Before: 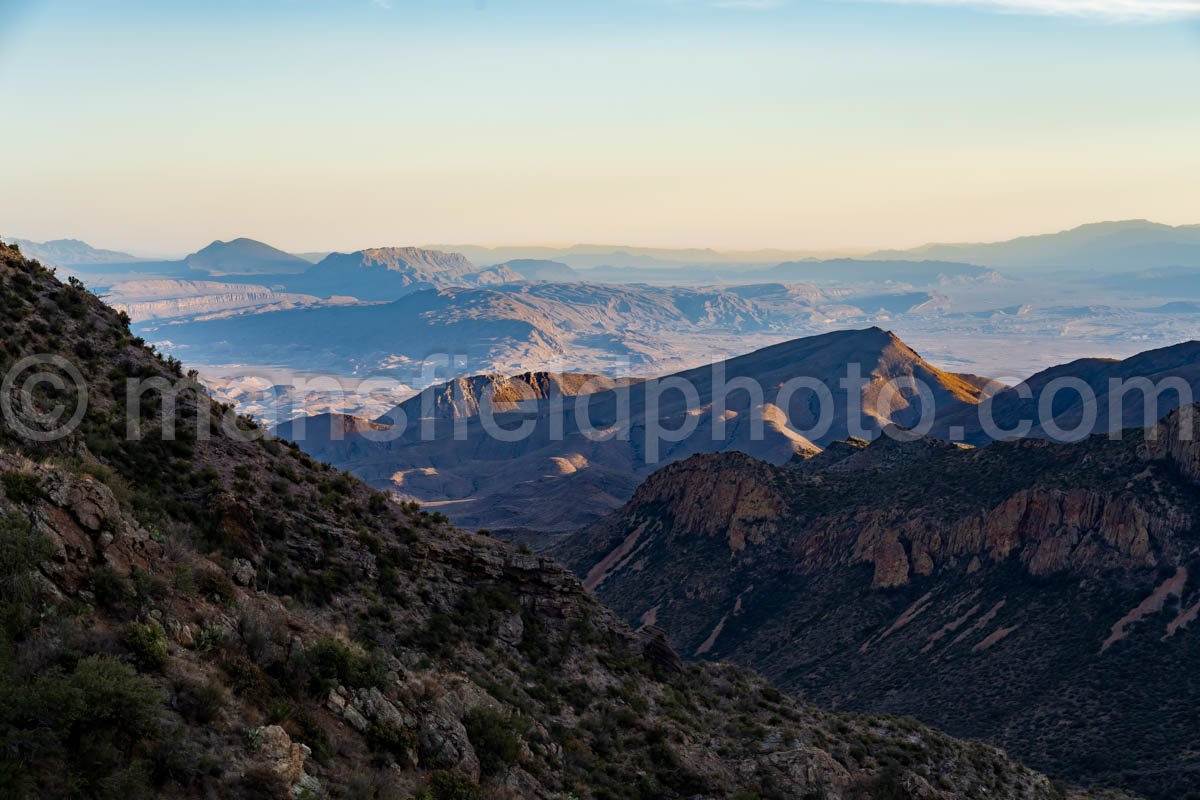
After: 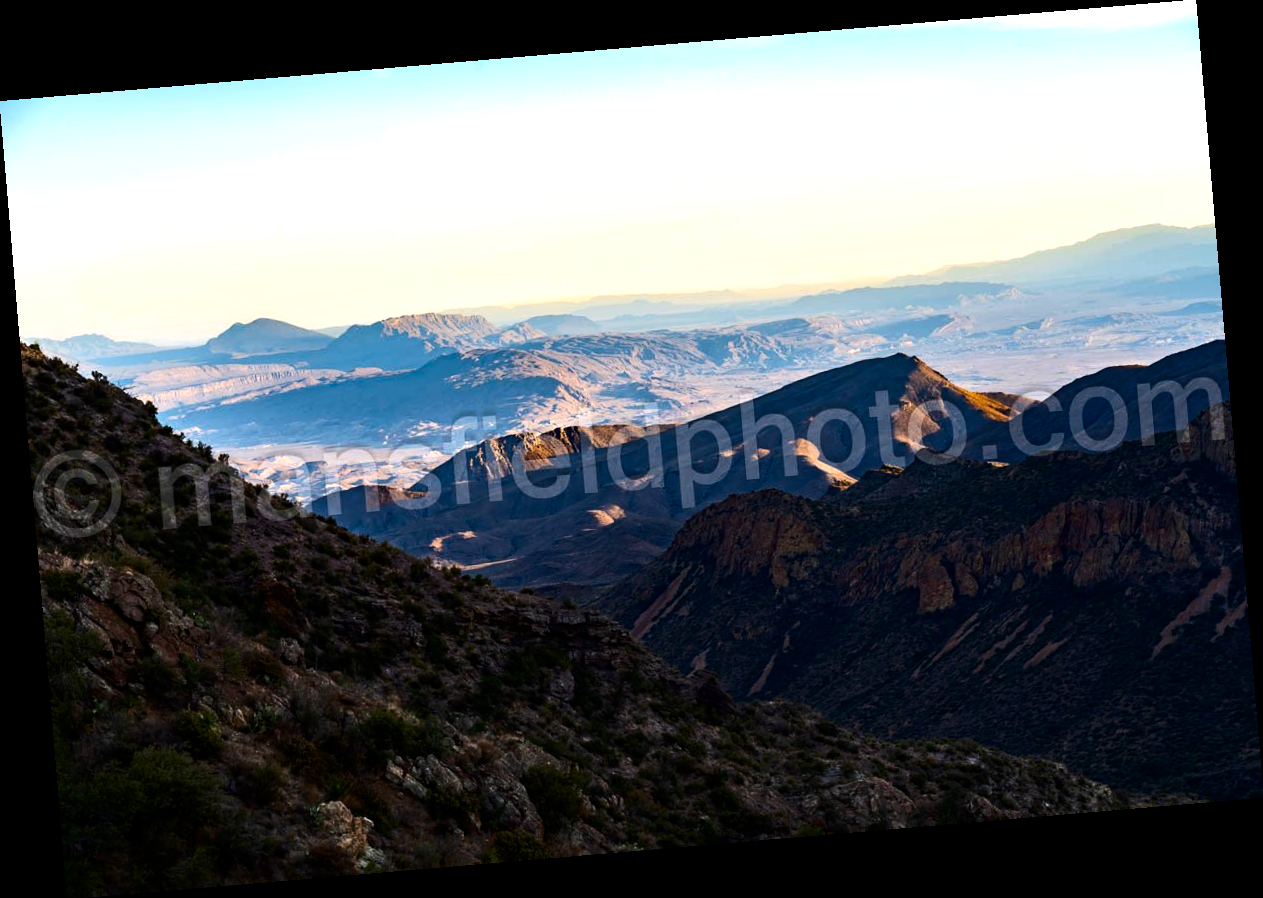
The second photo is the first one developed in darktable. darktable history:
rotate and perspective: rotation -4.86°, automatic cropping off
tone equalizer: -8 EV -0.75 EV, -7 EV -0.7 EV, -6 EV -0.6 EV, -5 EV -0.4 EV, -3 EV 0.4 EV, -2 EV 0.6 EV, -1 EV 0.7 EV, +0 EV 0.75 EV, edges refinement/feathering 500, mask exposure compensation -1.57 EV, preserve details no
contrast brightness saturation: contrast 0.13, brightness -0.05, saturation 0.16
